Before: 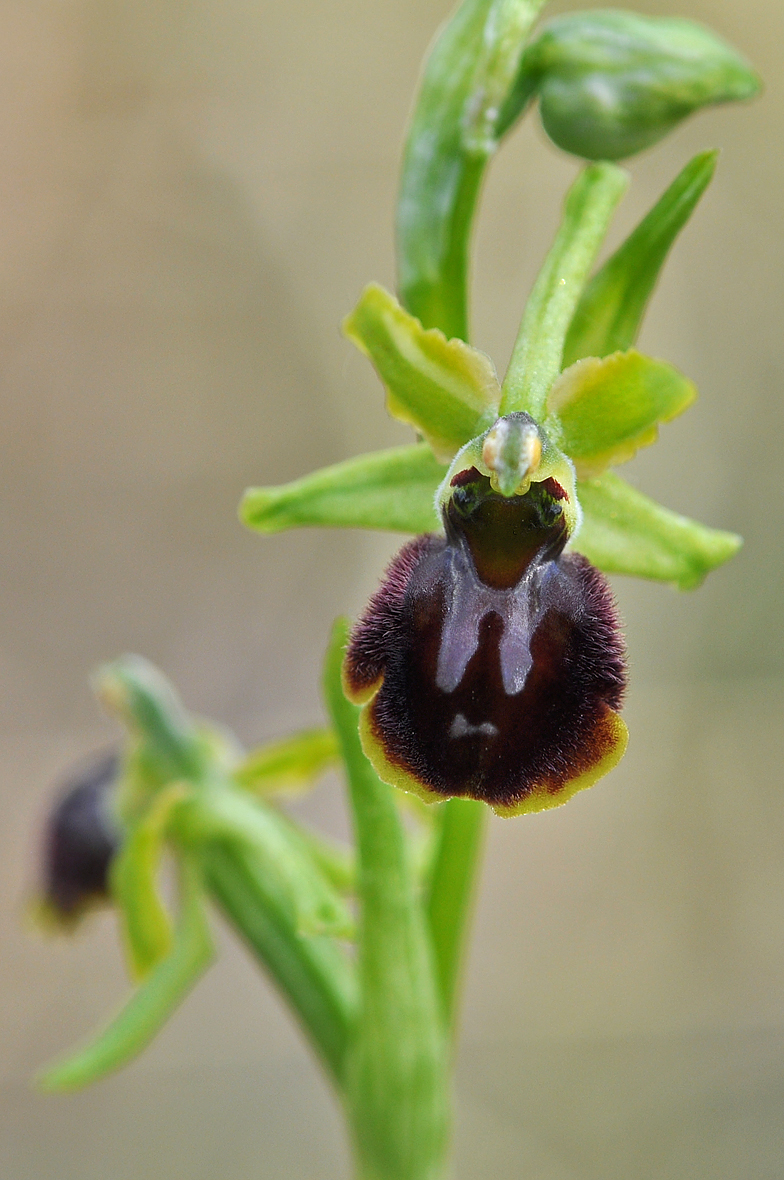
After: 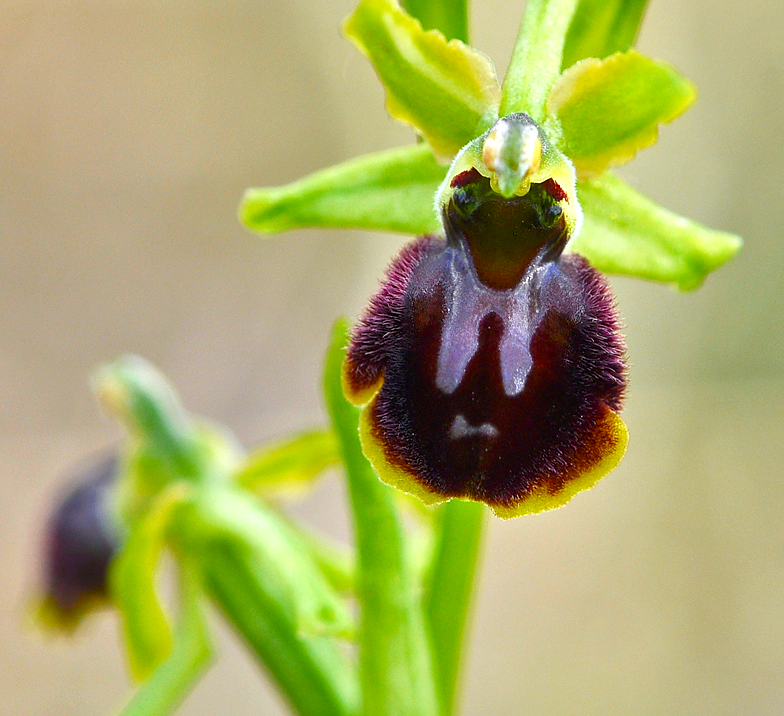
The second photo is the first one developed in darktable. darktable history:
crop and rotate: top 25.357%, bottom 13.942%
color balance rgb: linear chroma grading › shadows -2.2%, linear chroma grading › highlights -15%, linear chroma grading › global chroma -10%, linear chroma grading › mid-tones -10%, perceptual saturation grading › global saturation 45%, perceptual saturation grading › highlights -50%, perceptual saturation grading › shadows 30%, perceptual brilliance grading › global brilliance 18%, global vibrance 45%
